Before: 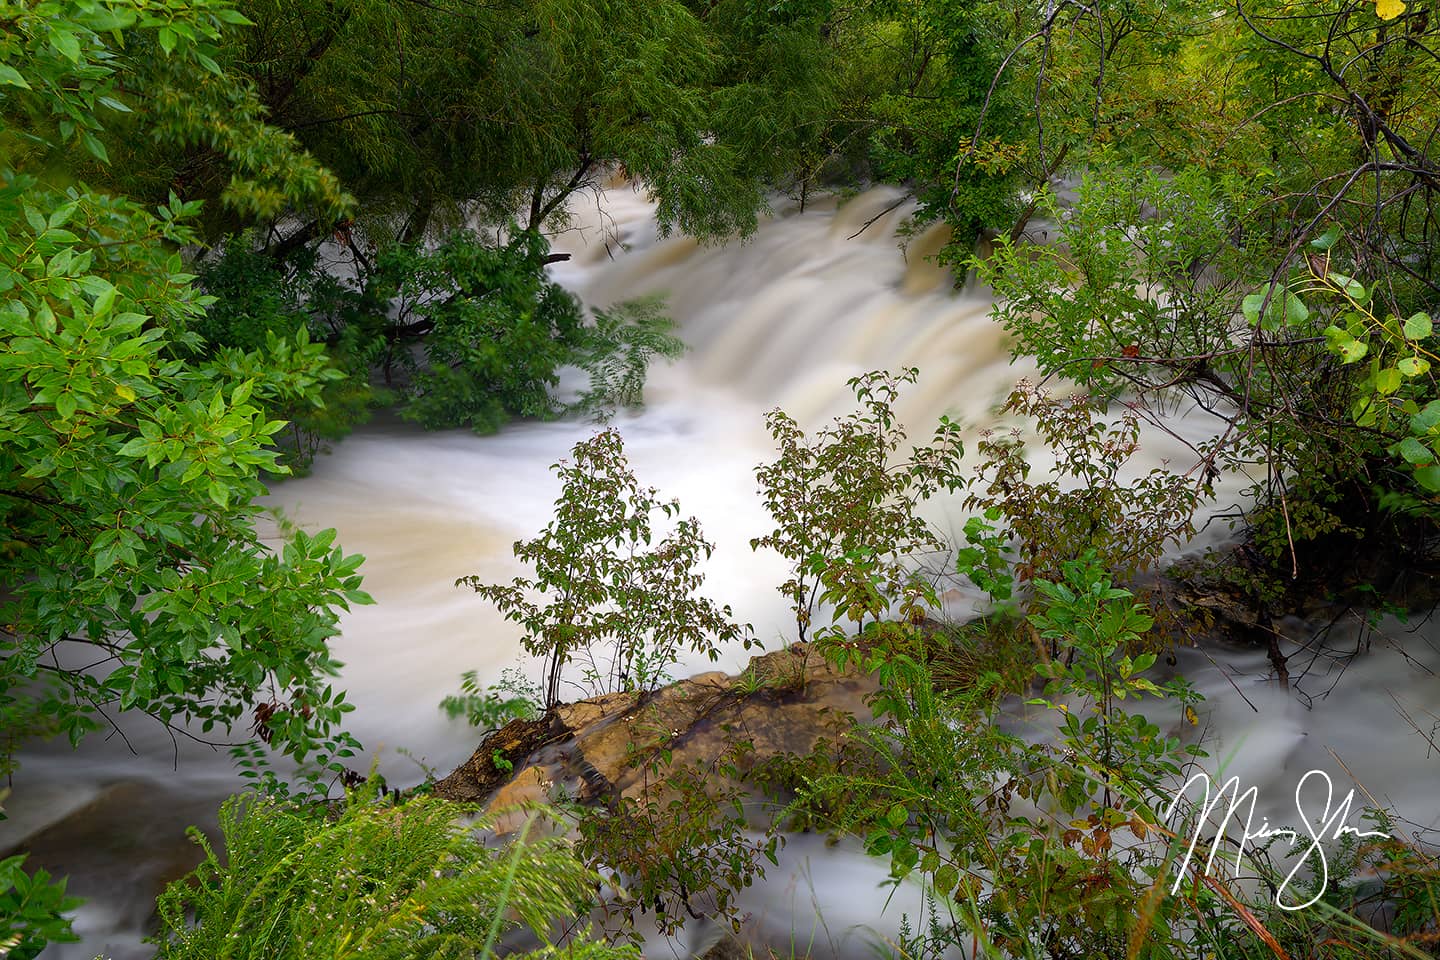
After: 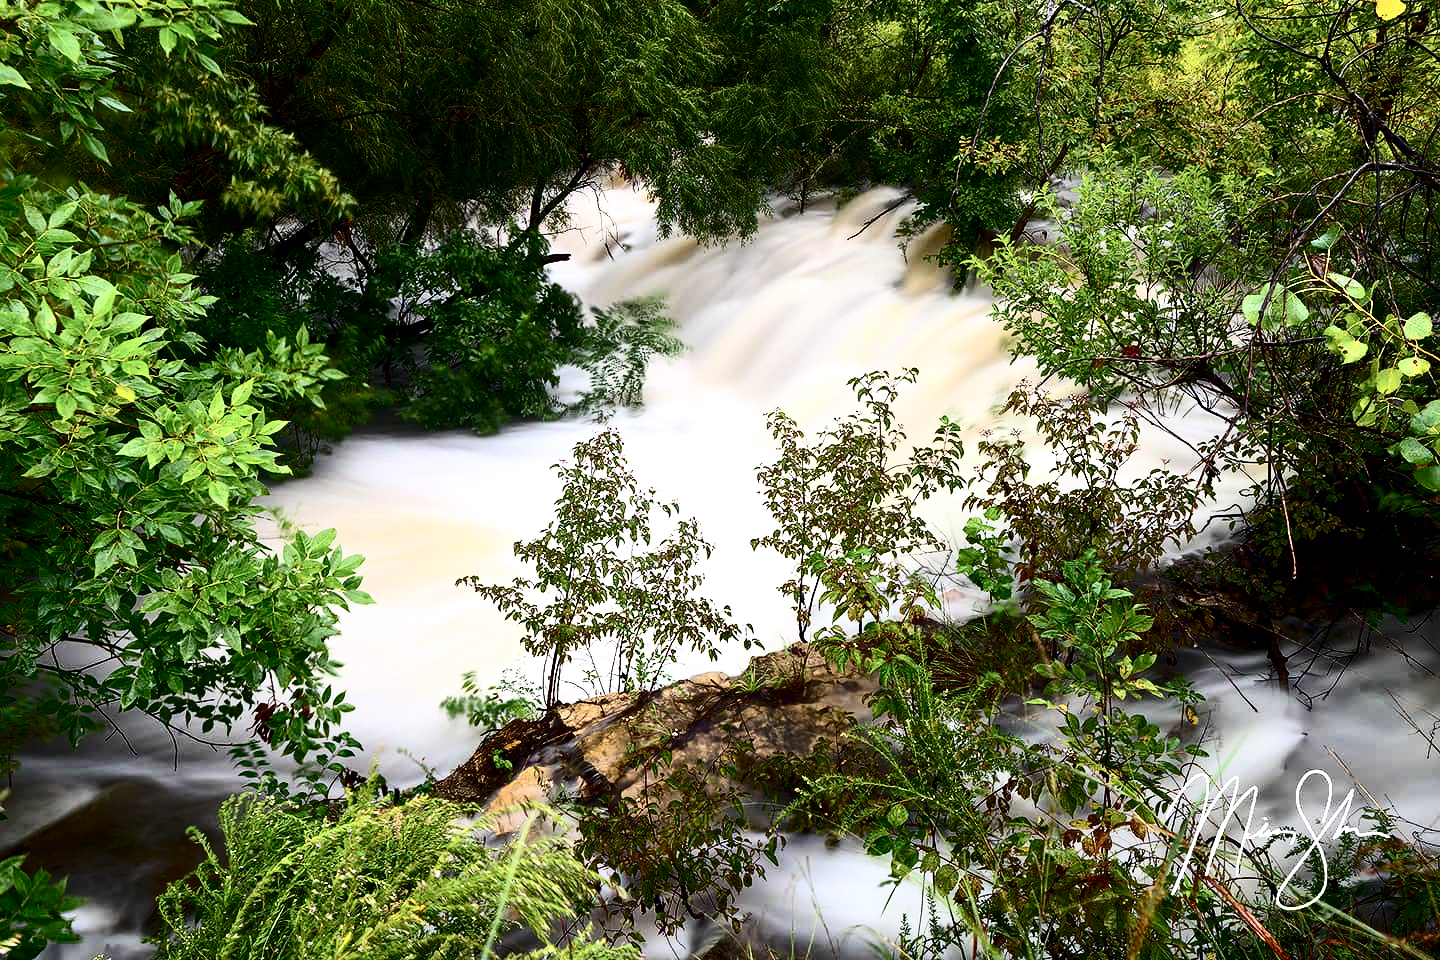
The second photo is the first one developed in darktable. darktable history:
exposure: black level correction 0.001, exposure 0.5 EV, compensate exposure bias true, compensate highlight preservation false
local contrast: mode bilateral grid, contrast 21, coarseness 49, detail 119%, midtone range 0.2
contrast brightness saturation: contrast 0.495, saturation -0.095
